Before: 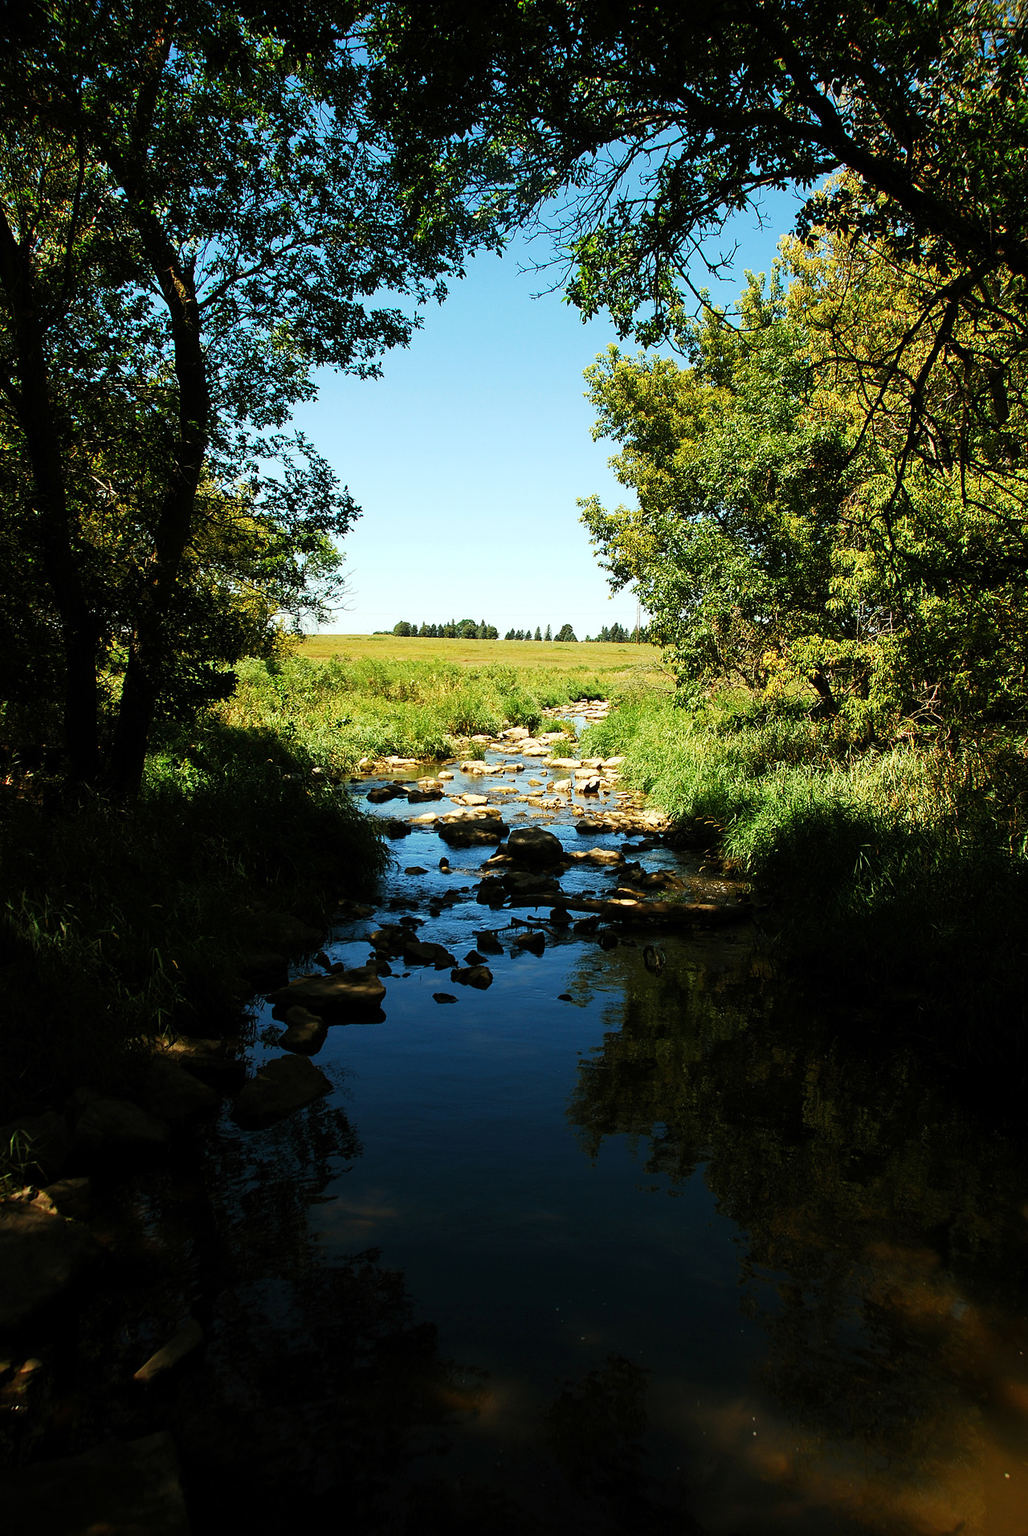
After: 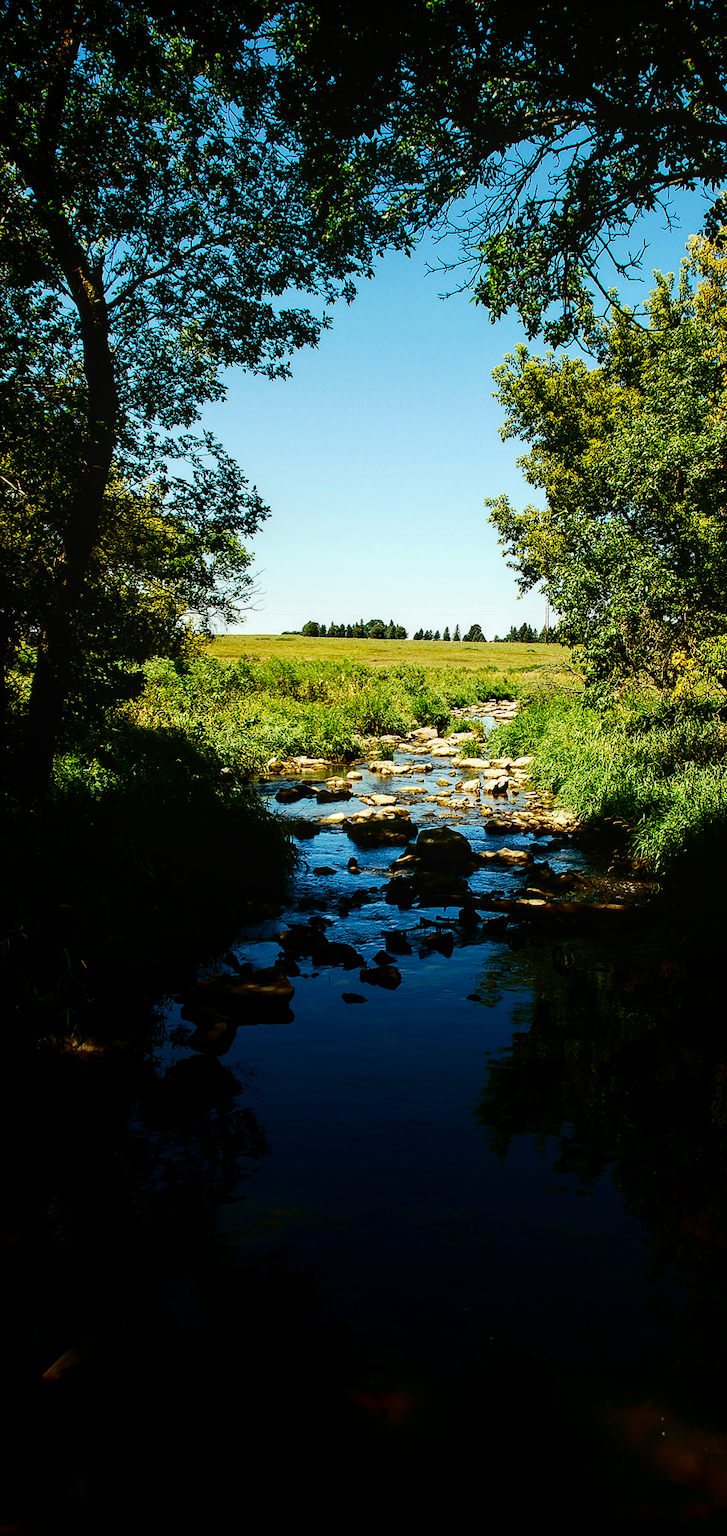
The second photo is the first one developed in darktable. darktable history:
crop and rotate: left 8.926%, right 20.263%
local contrast: on, module defaults
contrast brightness saturation: contrast 0.189, brightness -0.243, saturation 0.114
